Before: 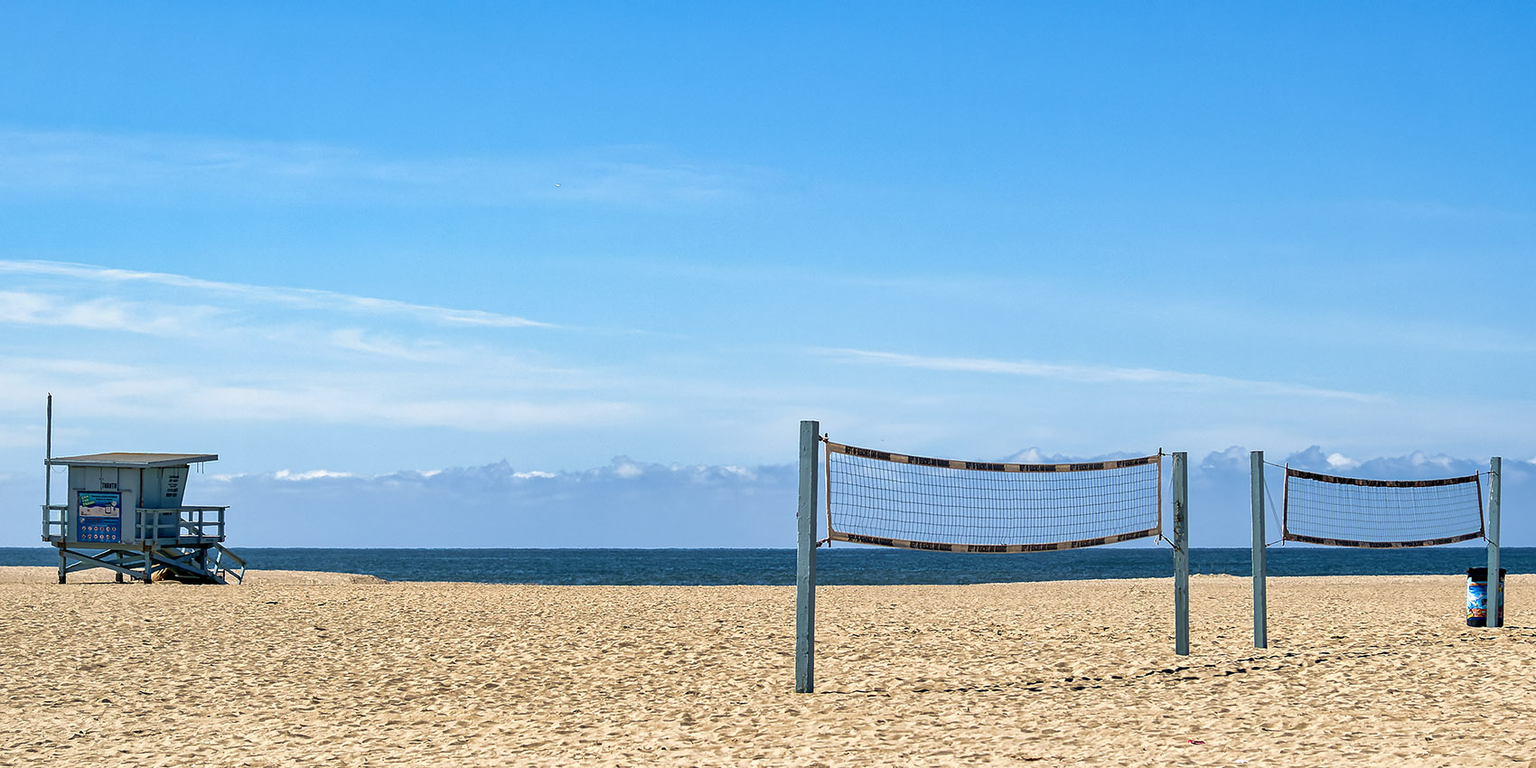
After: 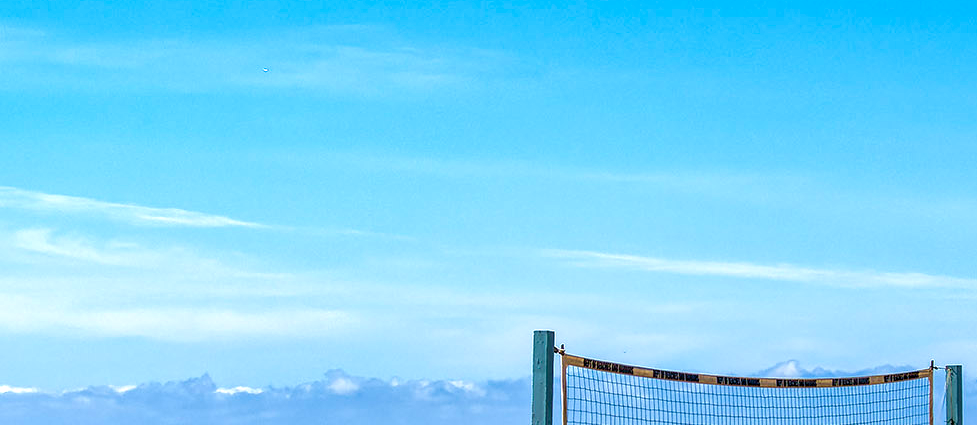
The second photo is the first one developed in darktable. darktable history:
local contrast: on, module defaults
color balance rgb: global offset › luminance -1.012%, perceptual saturation grading › global saturation 15.854%, perceptual saturation grading › highlights -19.054%, perceptual saturation grading › shadows 19.207%, global vibrance 41.256%
exposure: exposure 0.266 EV, compensate highlight preservation false
crop: left 20.747%, top 15.933%, right 21.732%, bottom 34.01%
velvia: strength 29.65%
